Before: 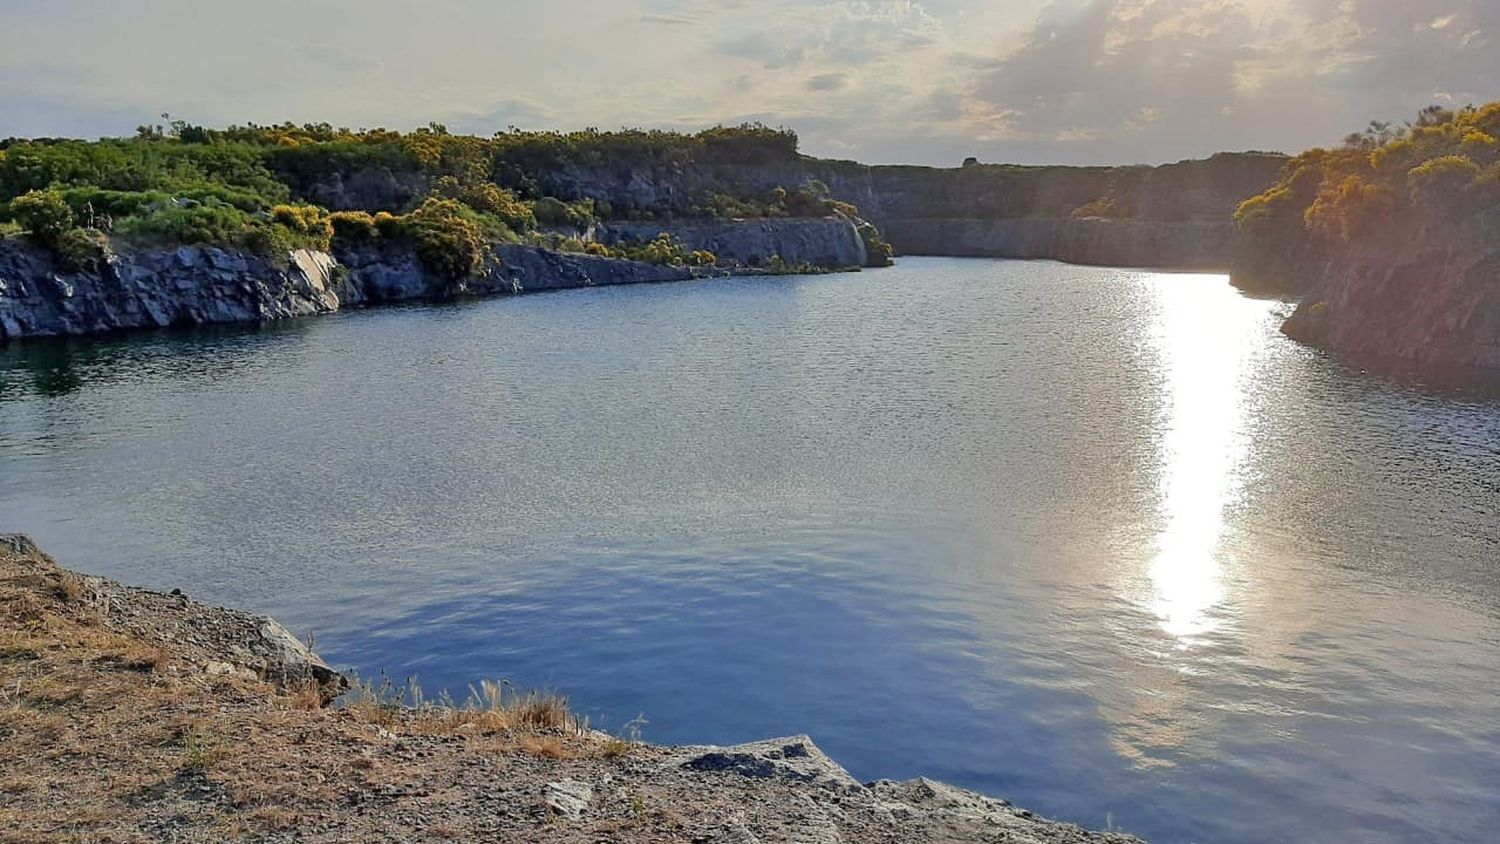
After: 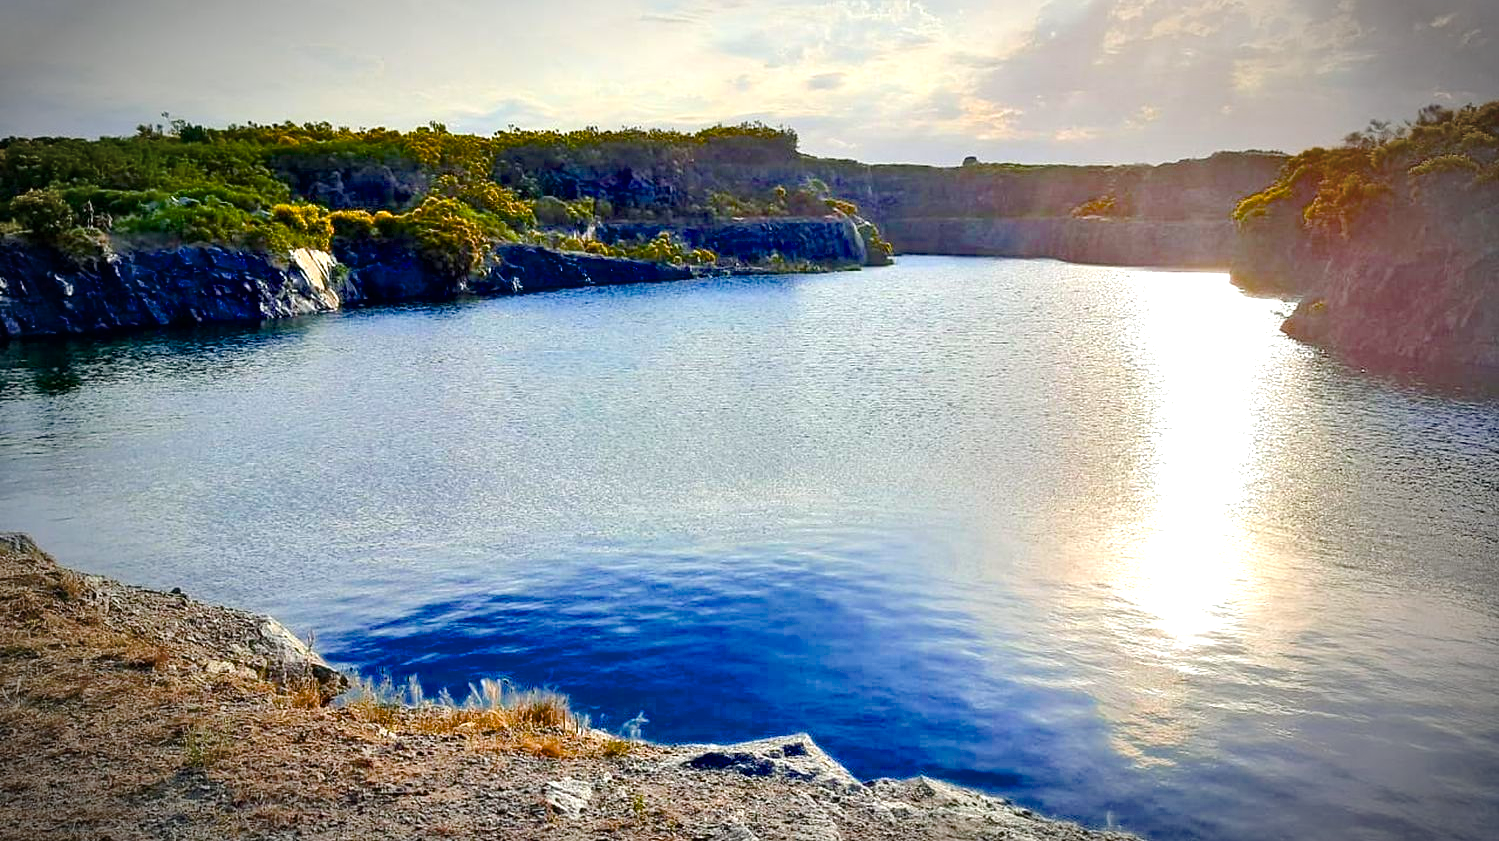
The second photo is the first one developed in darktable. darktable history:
exposure: exposure 0.948 EV, compensate exposure bias true, compensate highlight preservation false
color balance rgb: shadows lift › luminance -10.176%, linear chroma grading › global chroma 15.575%, perceptual saturation grading › global saturation 38.988%, perceptual saturation grading › highlights -25.568%, perceptual saturation grading › mid-tones 35.675%, perceptual saturation grading › shadows 35.772%, saturation formula JzAzBz (2021)
vignetting: fall-off start 71.18%, brightness -0.705, saturation -0.486, width/height ratio 1.335
crop: top 0.172%, bottom 0.097%
